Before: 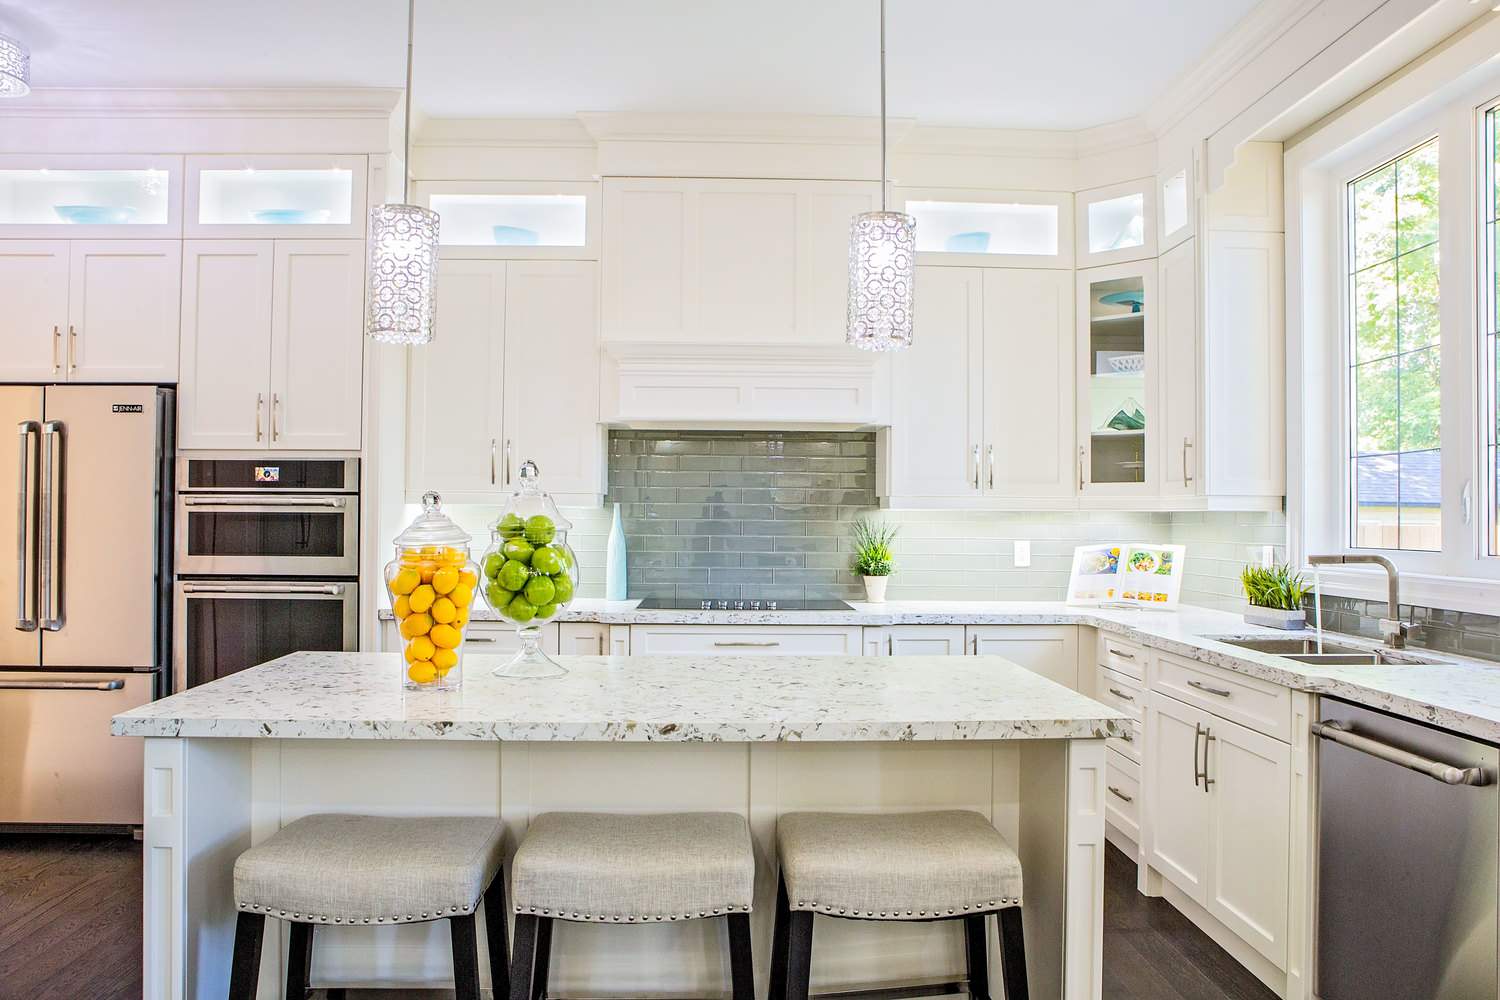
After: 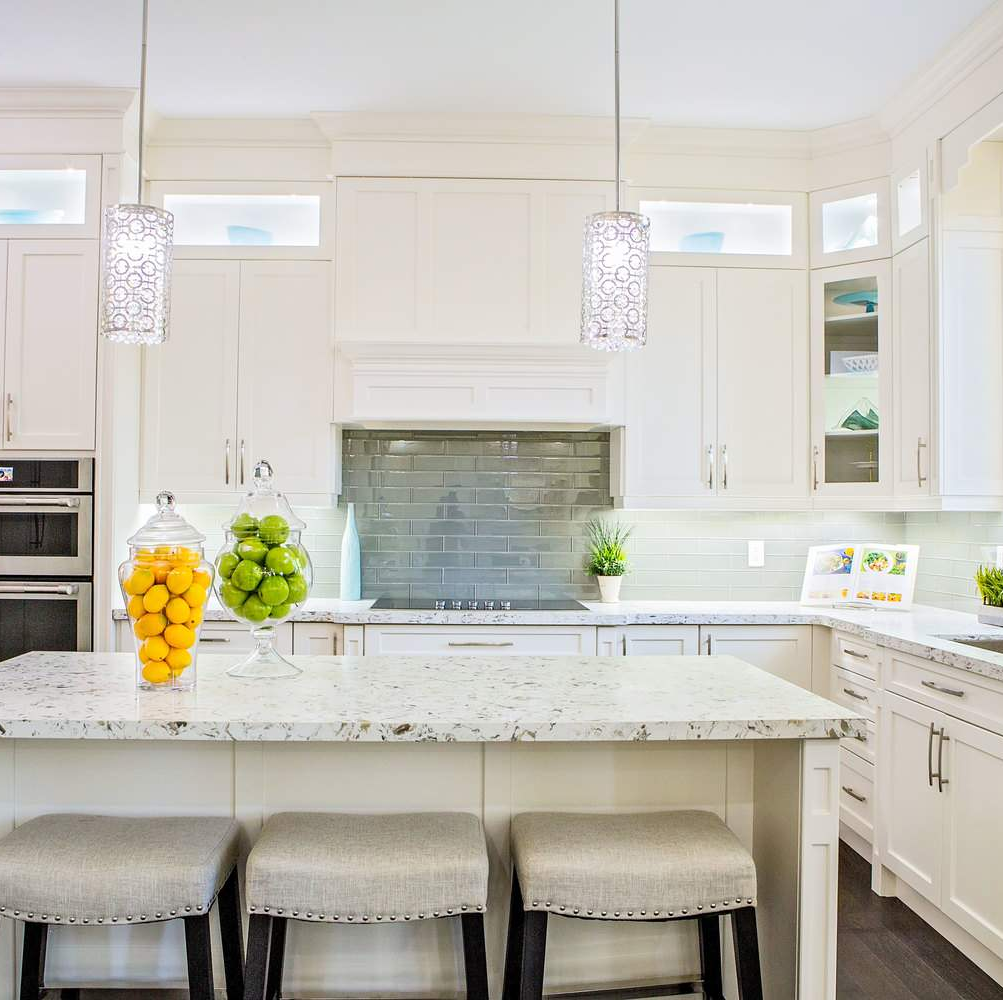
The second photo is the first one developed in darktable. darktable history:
crop and rotate: left 17.737%, right 15.36%
